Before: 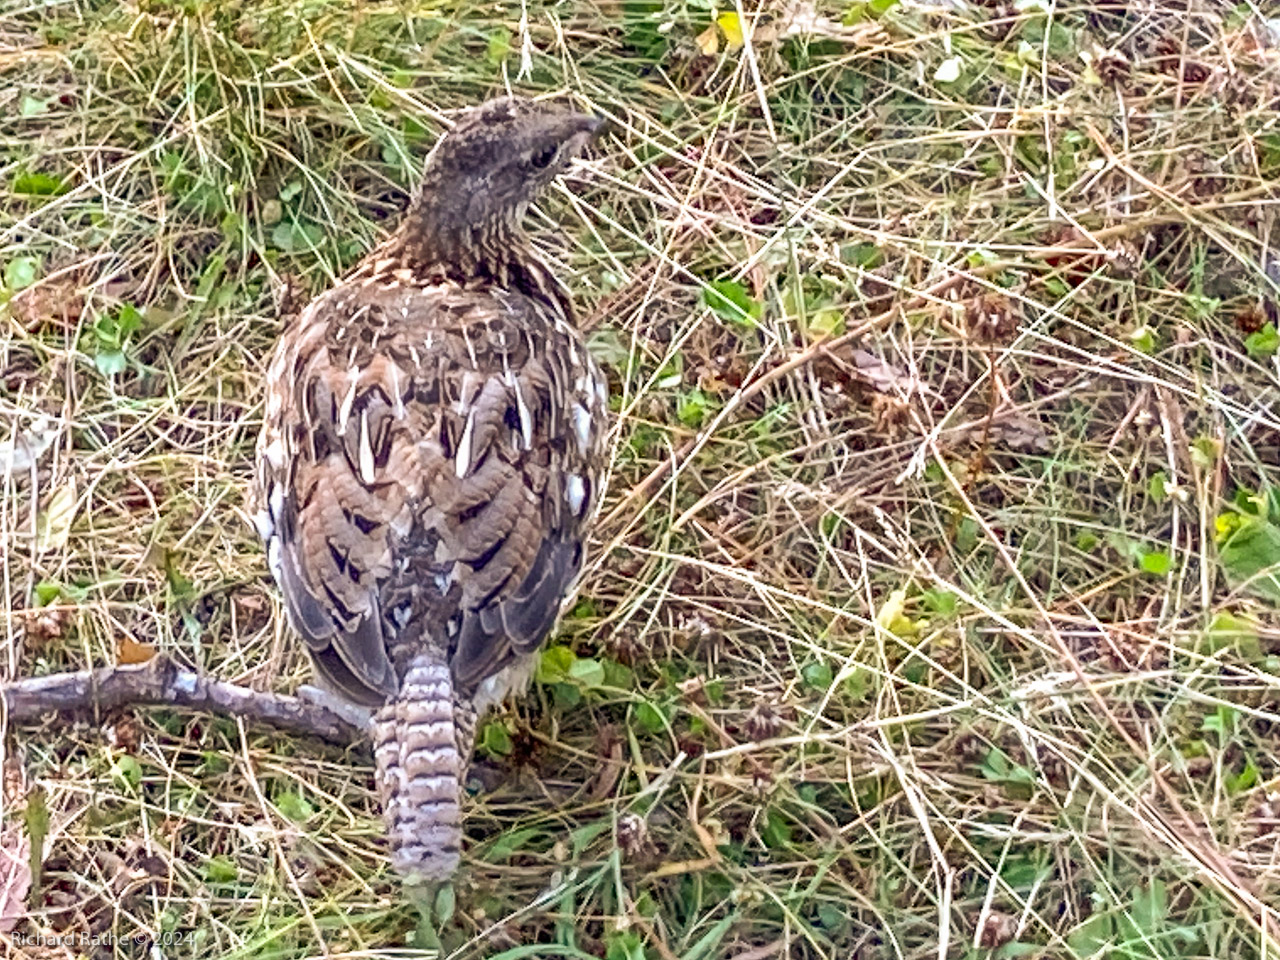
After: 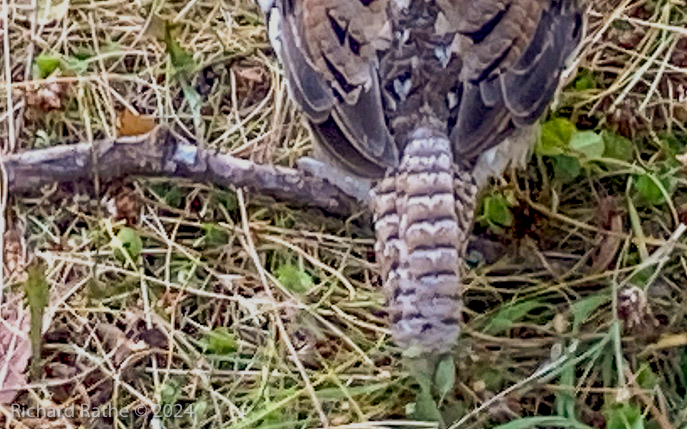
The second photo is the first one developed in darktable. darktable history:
exposure: black level correction 0.011, exposure -0.471 EV, compensate highlight preservation false
crop and rotate: top 55.046%, right 46.302%, bottom 0.191%
